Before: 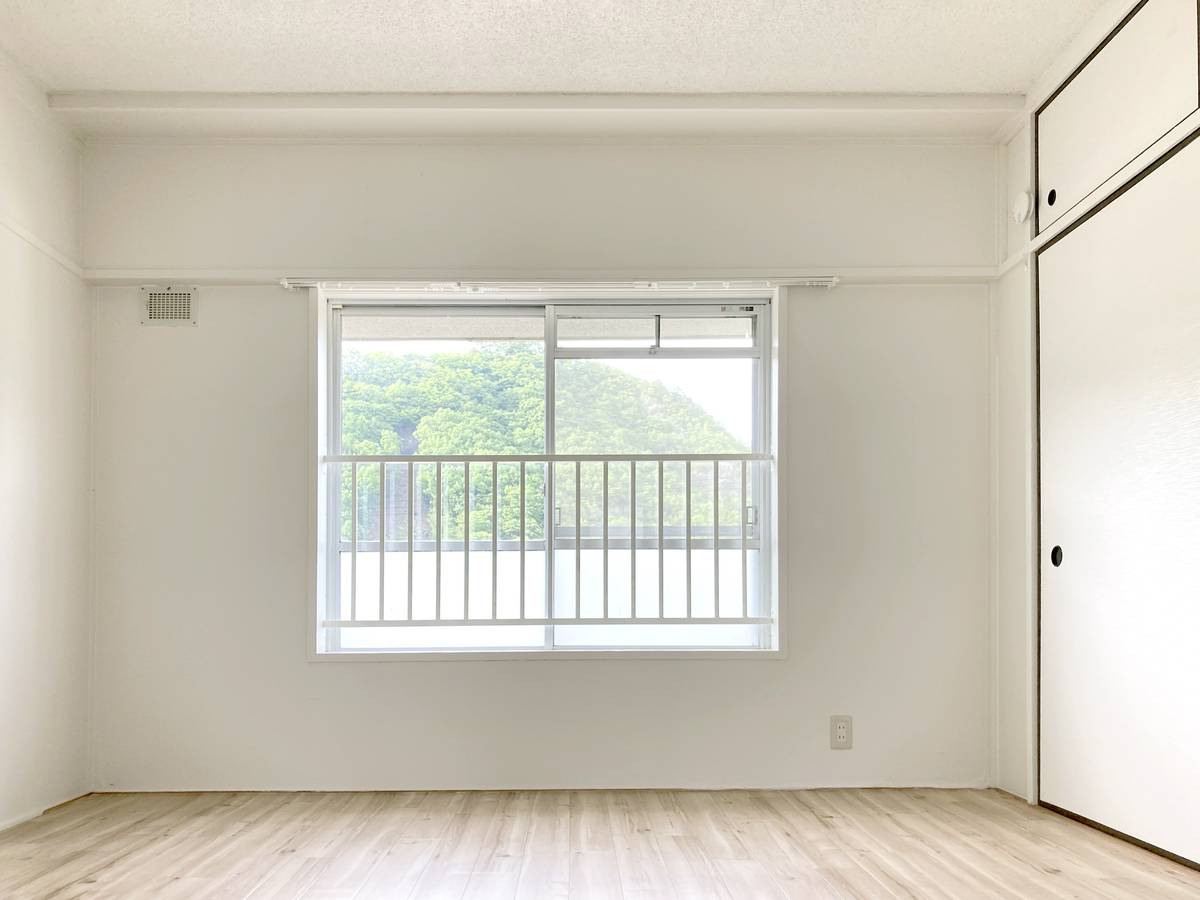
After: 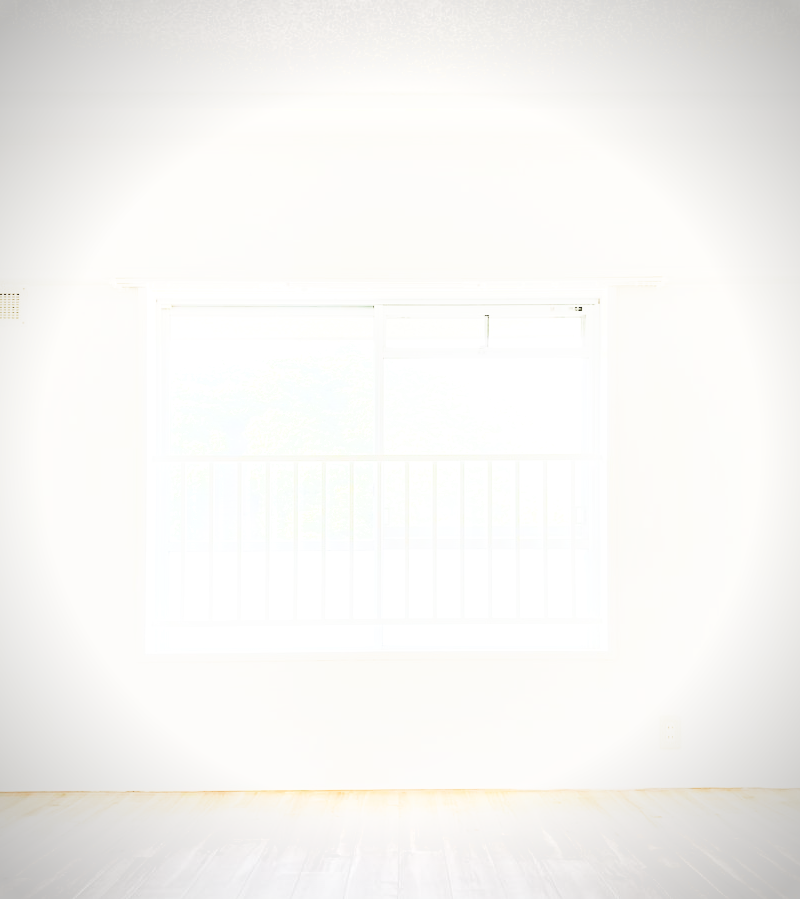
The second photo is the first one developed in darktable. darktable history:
crop and rotate: left 14.314%, right 19.019%
base curve: curves: ch0 [(0, 0) (0, 0.001) (0.001, 0.001) (0.004, 0.002) (0.007, 0.004) (0.015, 0.013) (0.033, 0.045) (0.052, 0.096) (0.075, 0.17) (0.099, 0.241) (0.163, 0.42) (0.219, 0.55) (0.259, 0.616) (0.327, 0.722) (0.365, 0.765) (0.522, 0.873) (0.547, 0.881) (0.689, 0.919) (0.826, 0.952) (1, 1)], preserve colors none
local contrast: detail 130%
exposure: exposure 0.507 EV, compensate highlight preservation false
vignetting: on, module defaults
contrast brightness saturation: contrast 0.071
shadows and highlights: shadows -22.22, highlights 46.06, soften with gaussian
